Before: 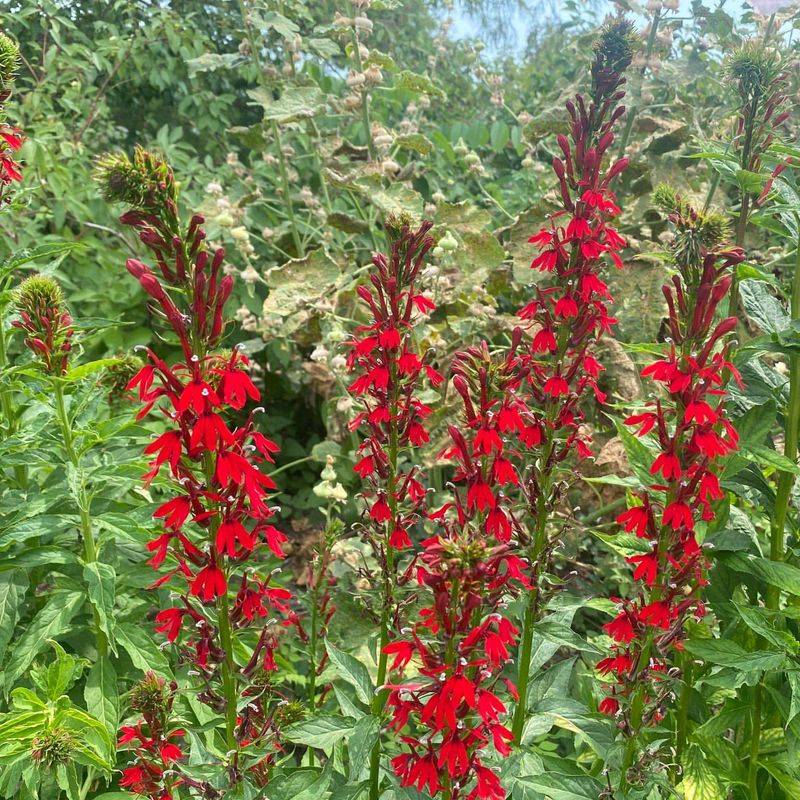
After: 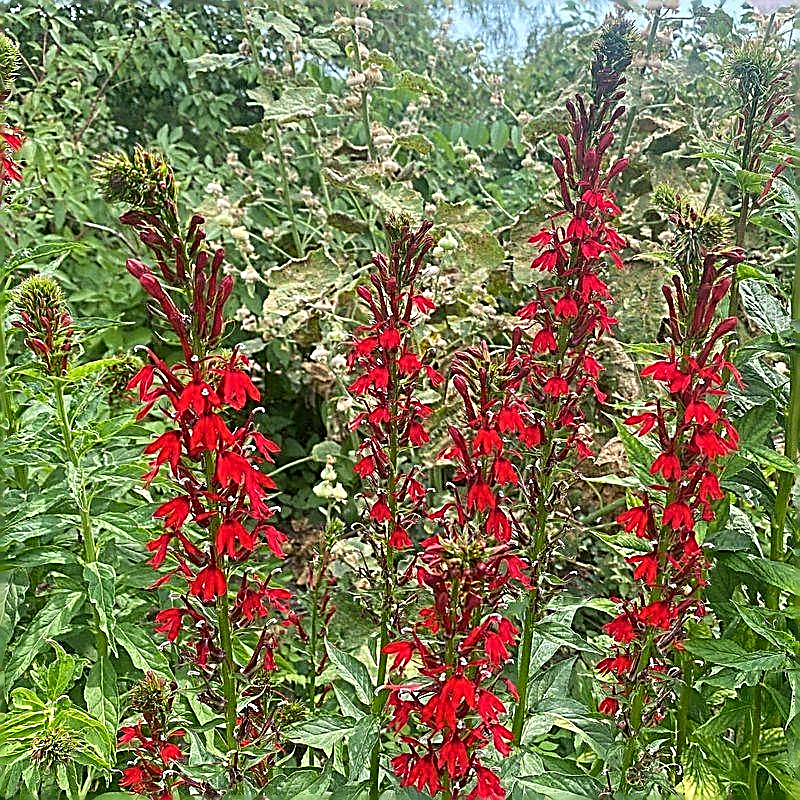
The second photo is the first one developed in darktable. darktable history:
sharpen: amount 1.985
exposure: black level correction 0.001, compensate highlight preservation false
